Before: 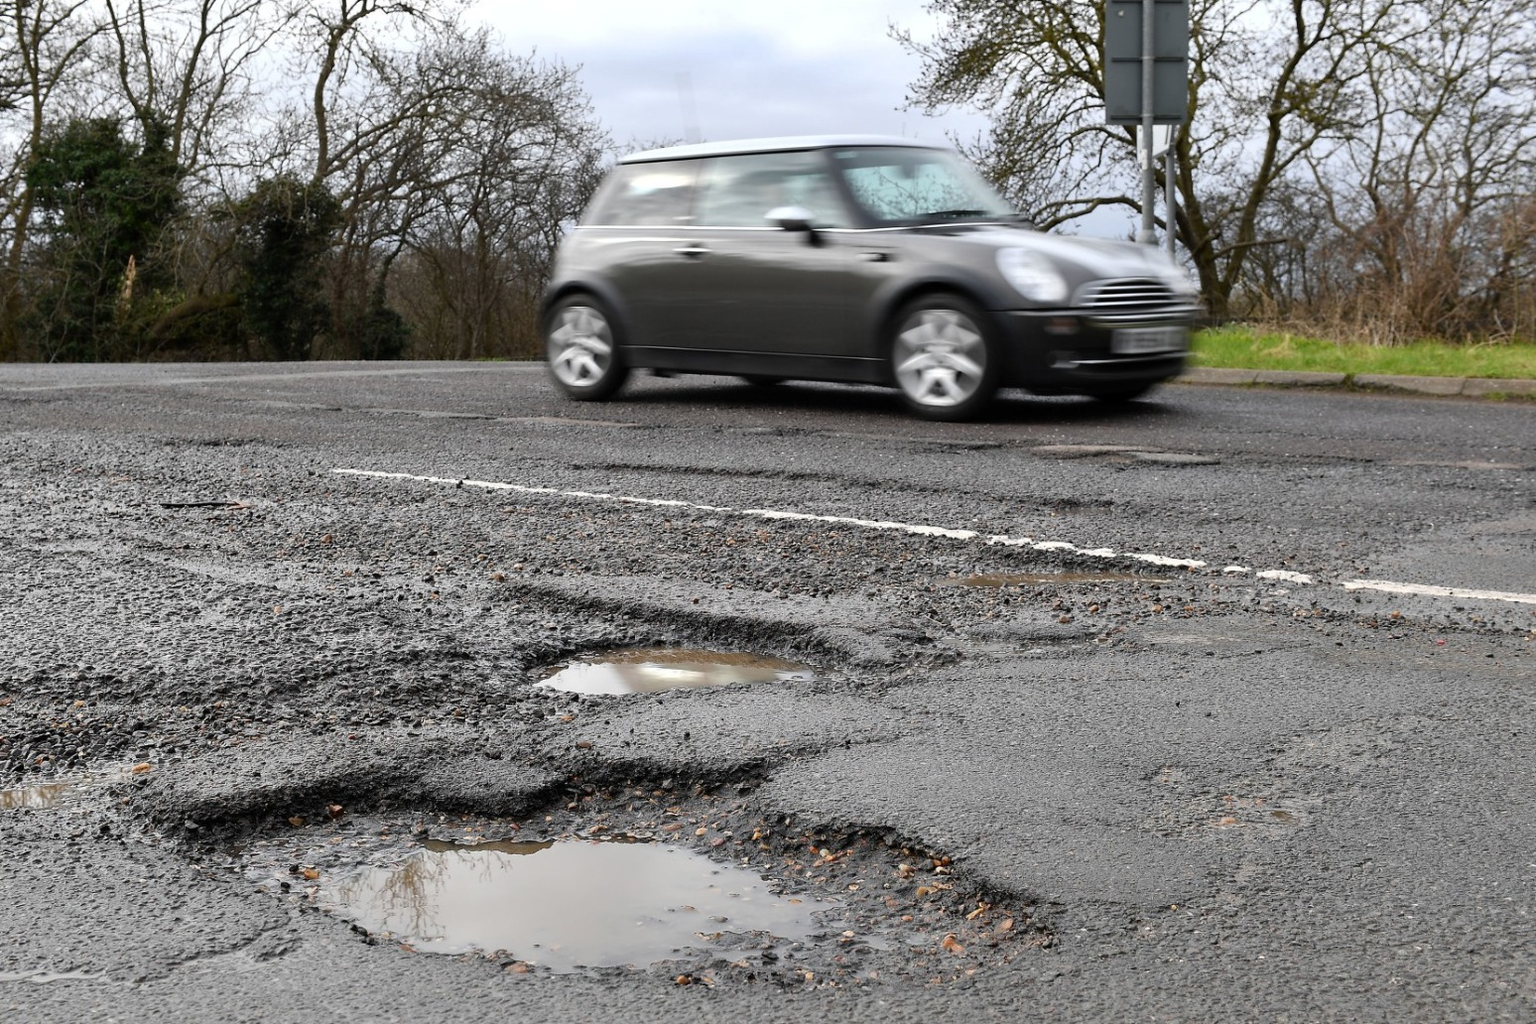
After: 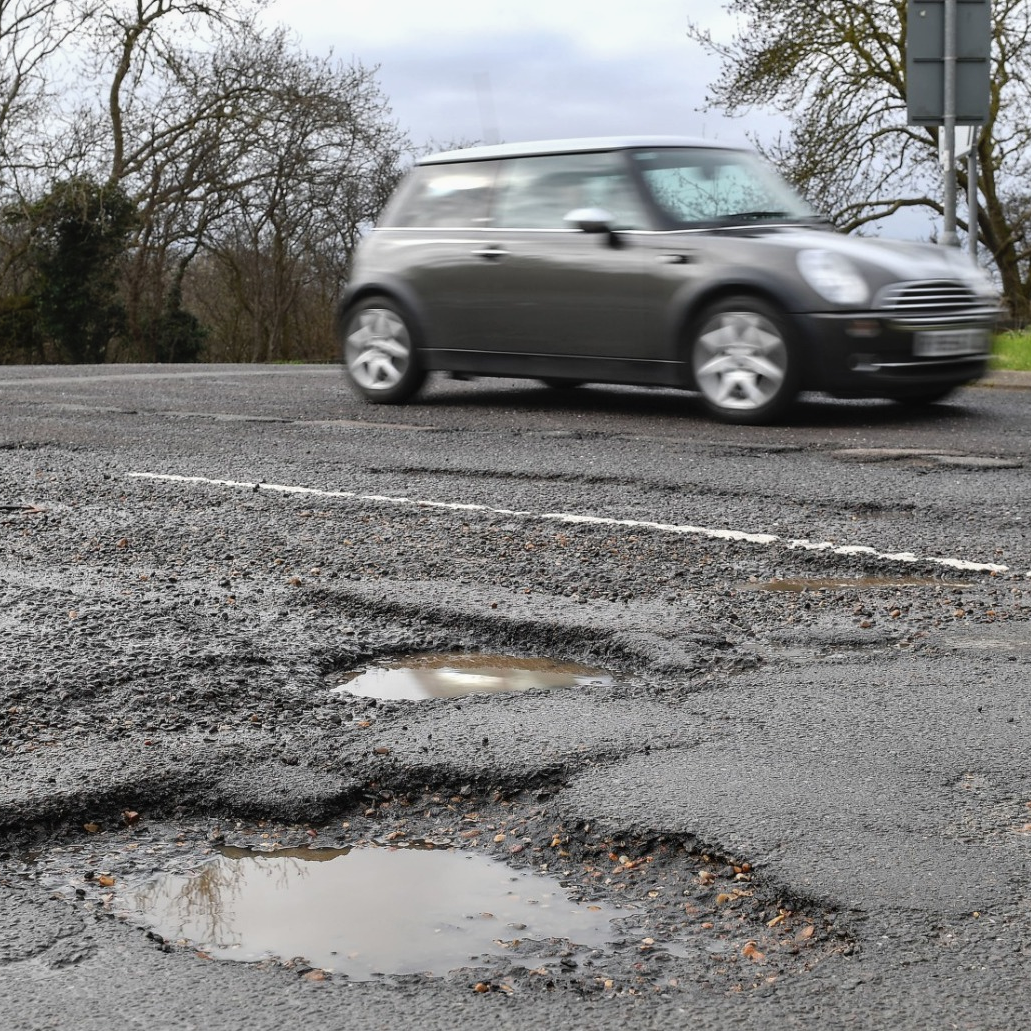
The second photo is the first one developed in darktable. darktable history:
local contrast: detail 110%
crop and rotate: left 13.409%, right 19.924%
